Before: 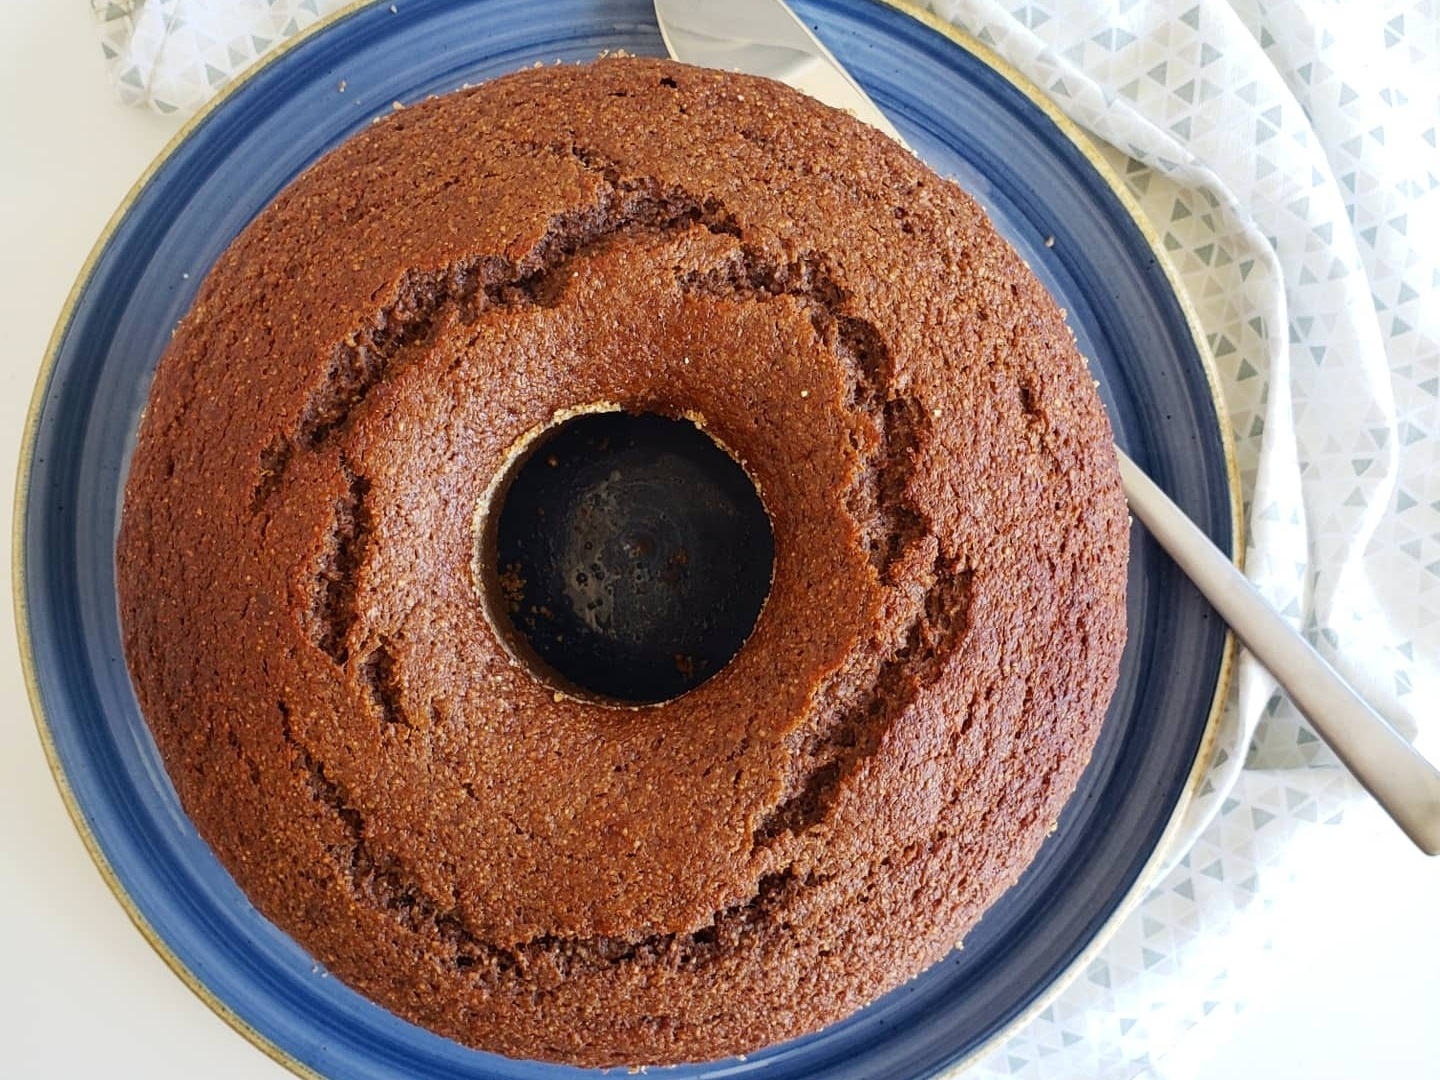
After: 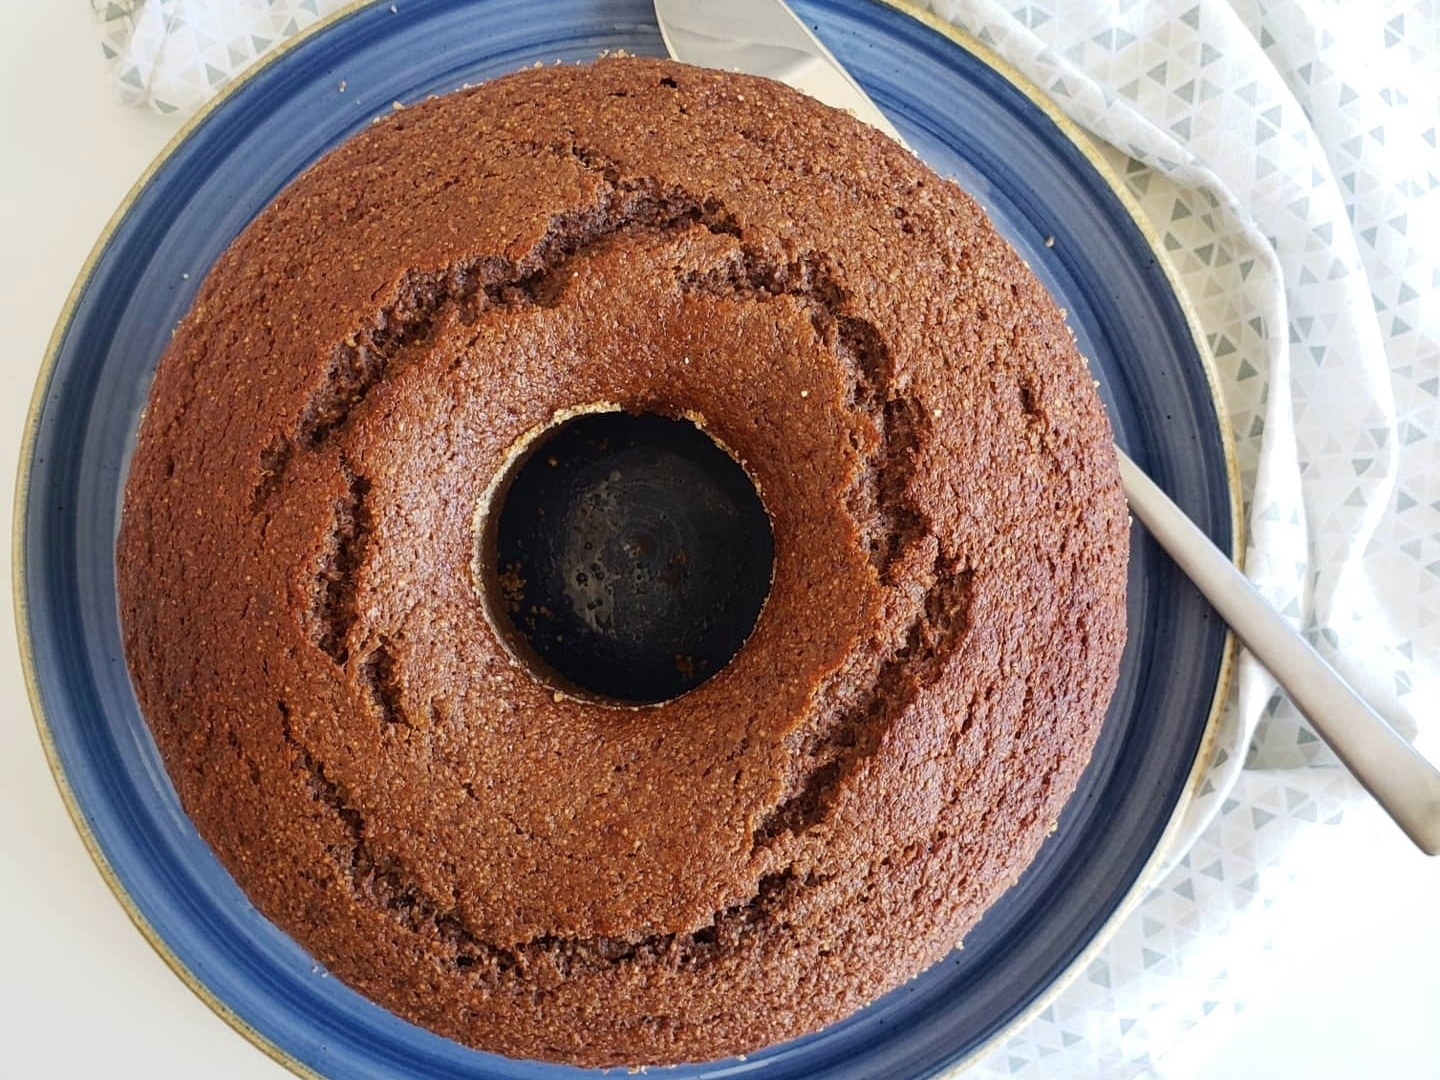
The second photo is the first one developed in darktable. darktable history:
color zones: curves: ch0 [(0.25, 0.5) (0.428, 0.473) (0.75, 0.5)]; ch1 [(0.243, 0.479) (0.398, 0.452) (0.75, 0.5)], mix 24.27%
contrast brightness saturation: contrast 0.008, saturation -0.053
